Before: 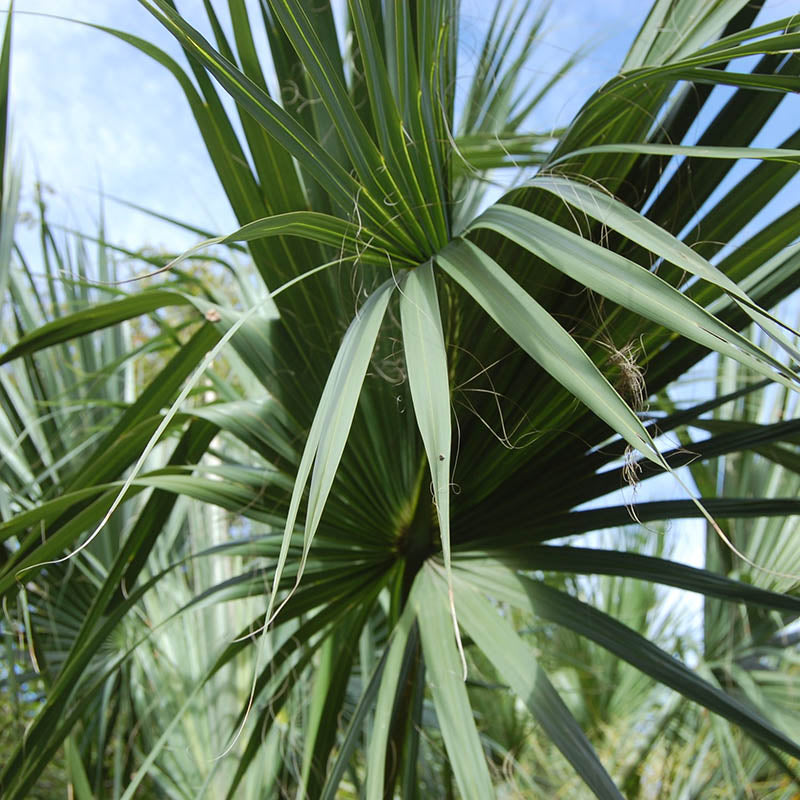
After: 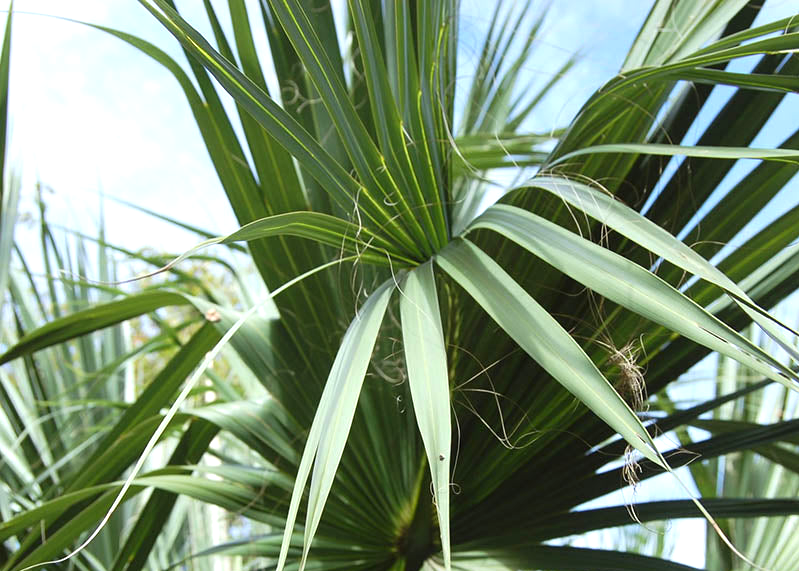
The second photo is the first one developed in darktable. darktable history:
exposure: exposure 0.556 EV, compensate highlight preservation false
crop: bottom 28.576%
